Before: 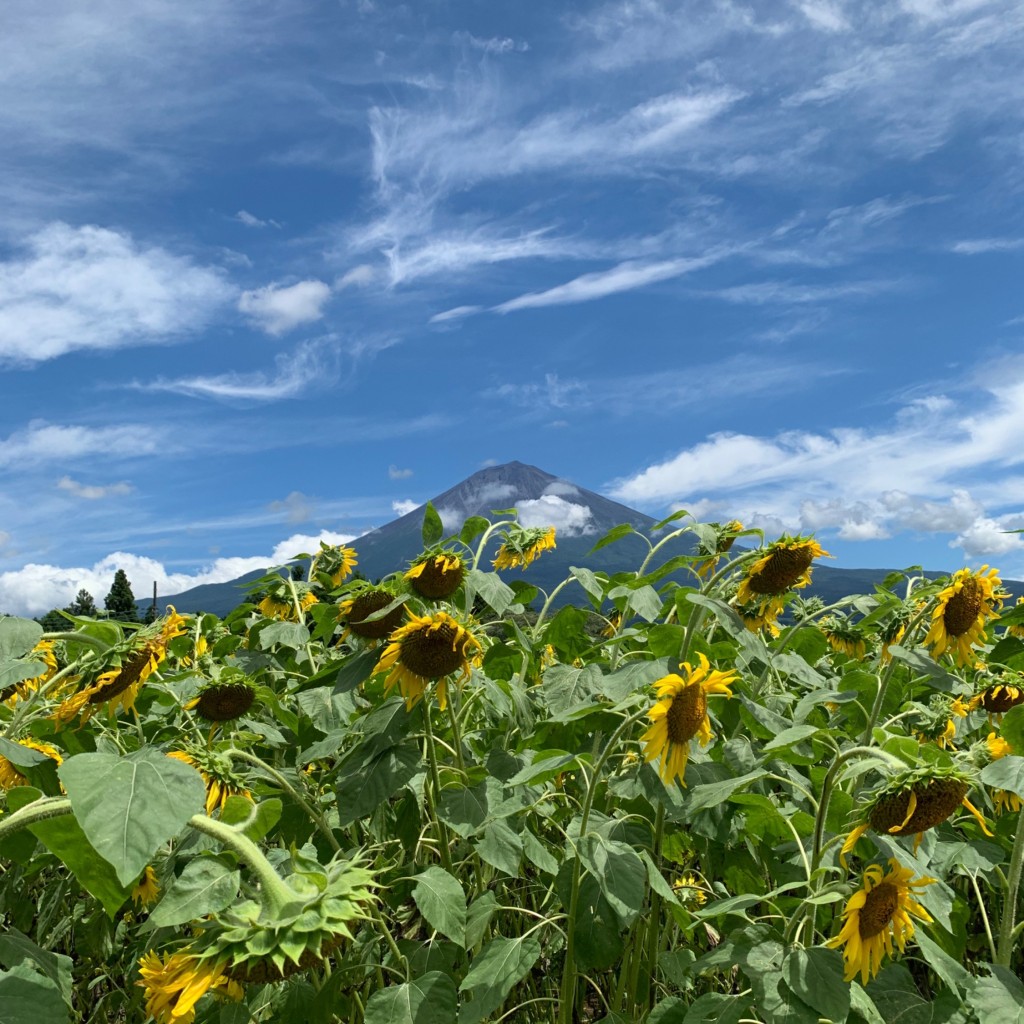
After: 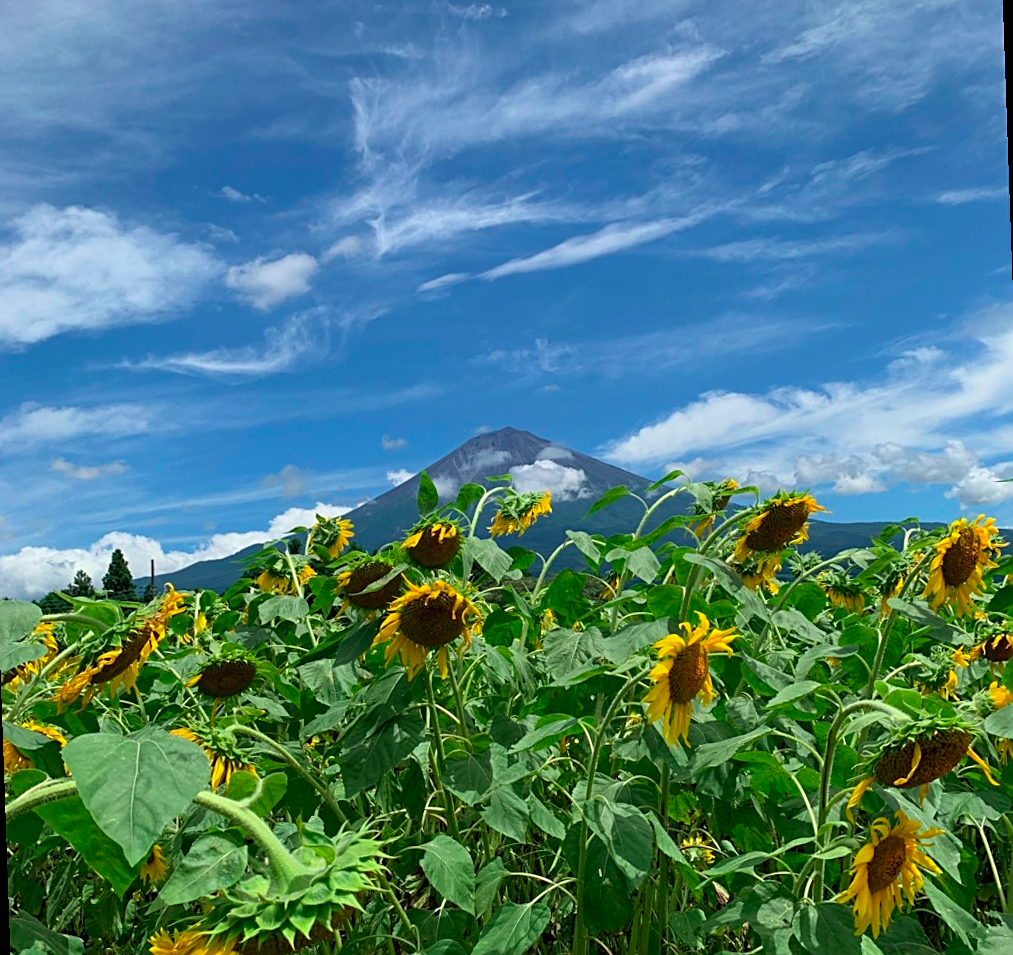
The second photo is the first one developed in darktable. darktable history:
rotate and perspective: rotation -2°, crop left 0.022, crop right 0.978, crop top 0.049, crop bottom 0.951
color contrast: green-magenta contrast 1.73, blue-yellow contrast 1.15
sharpen: on, module defaults
exposure: exposure -0.116 EV, compensate exposure bias true, compensate highlight preservation false
